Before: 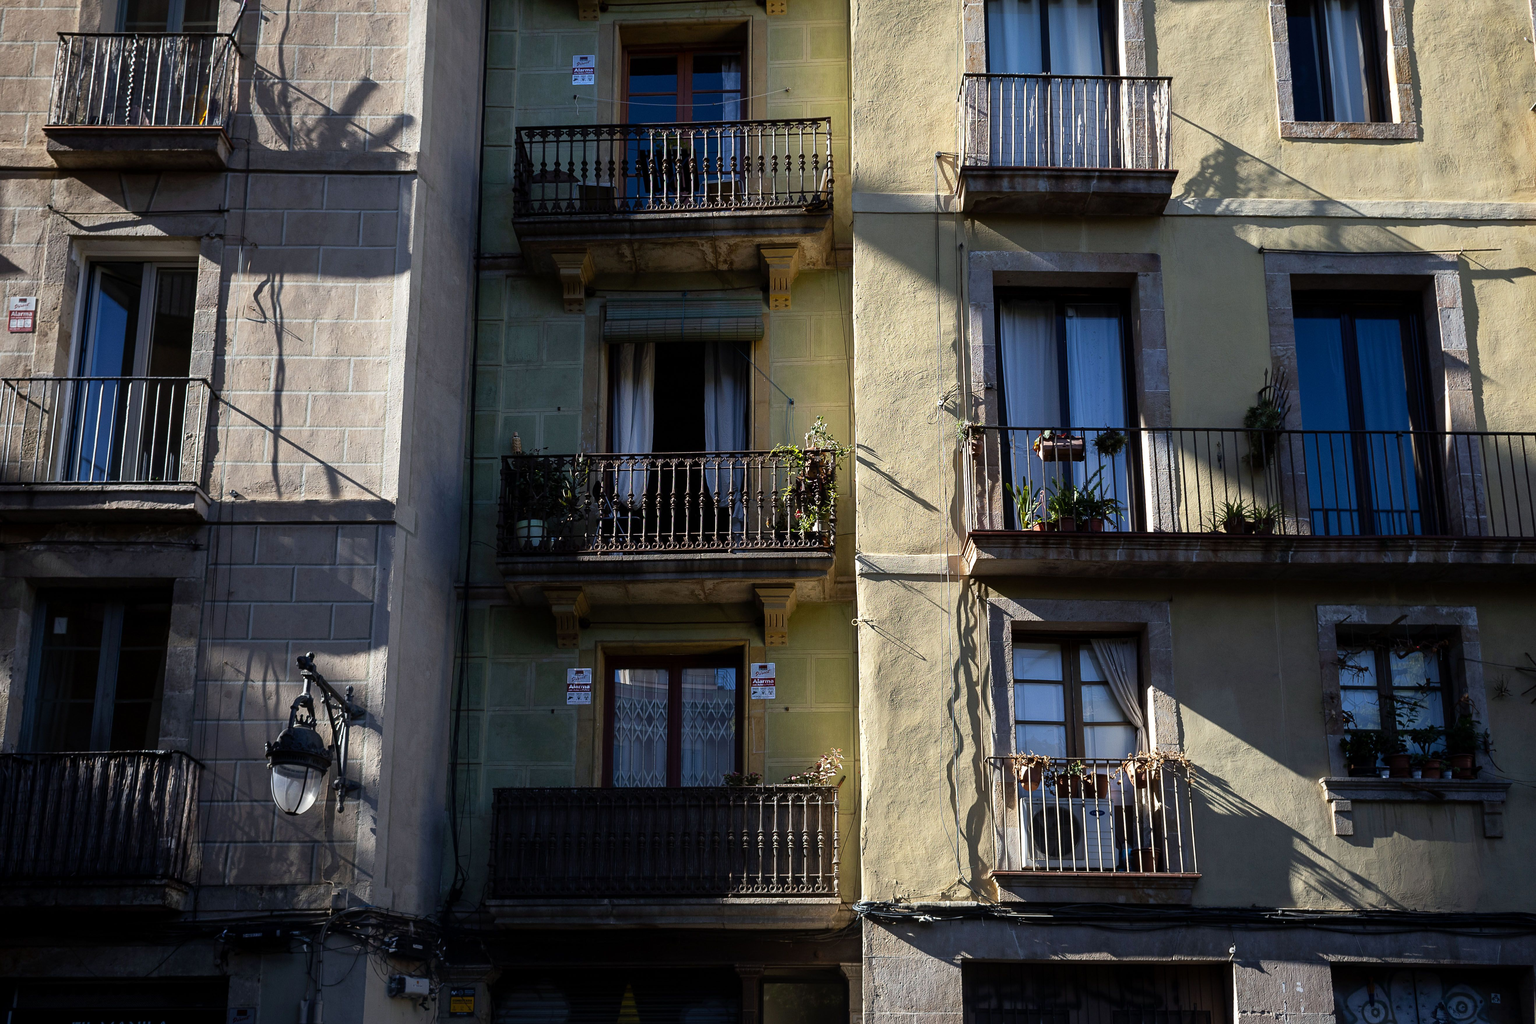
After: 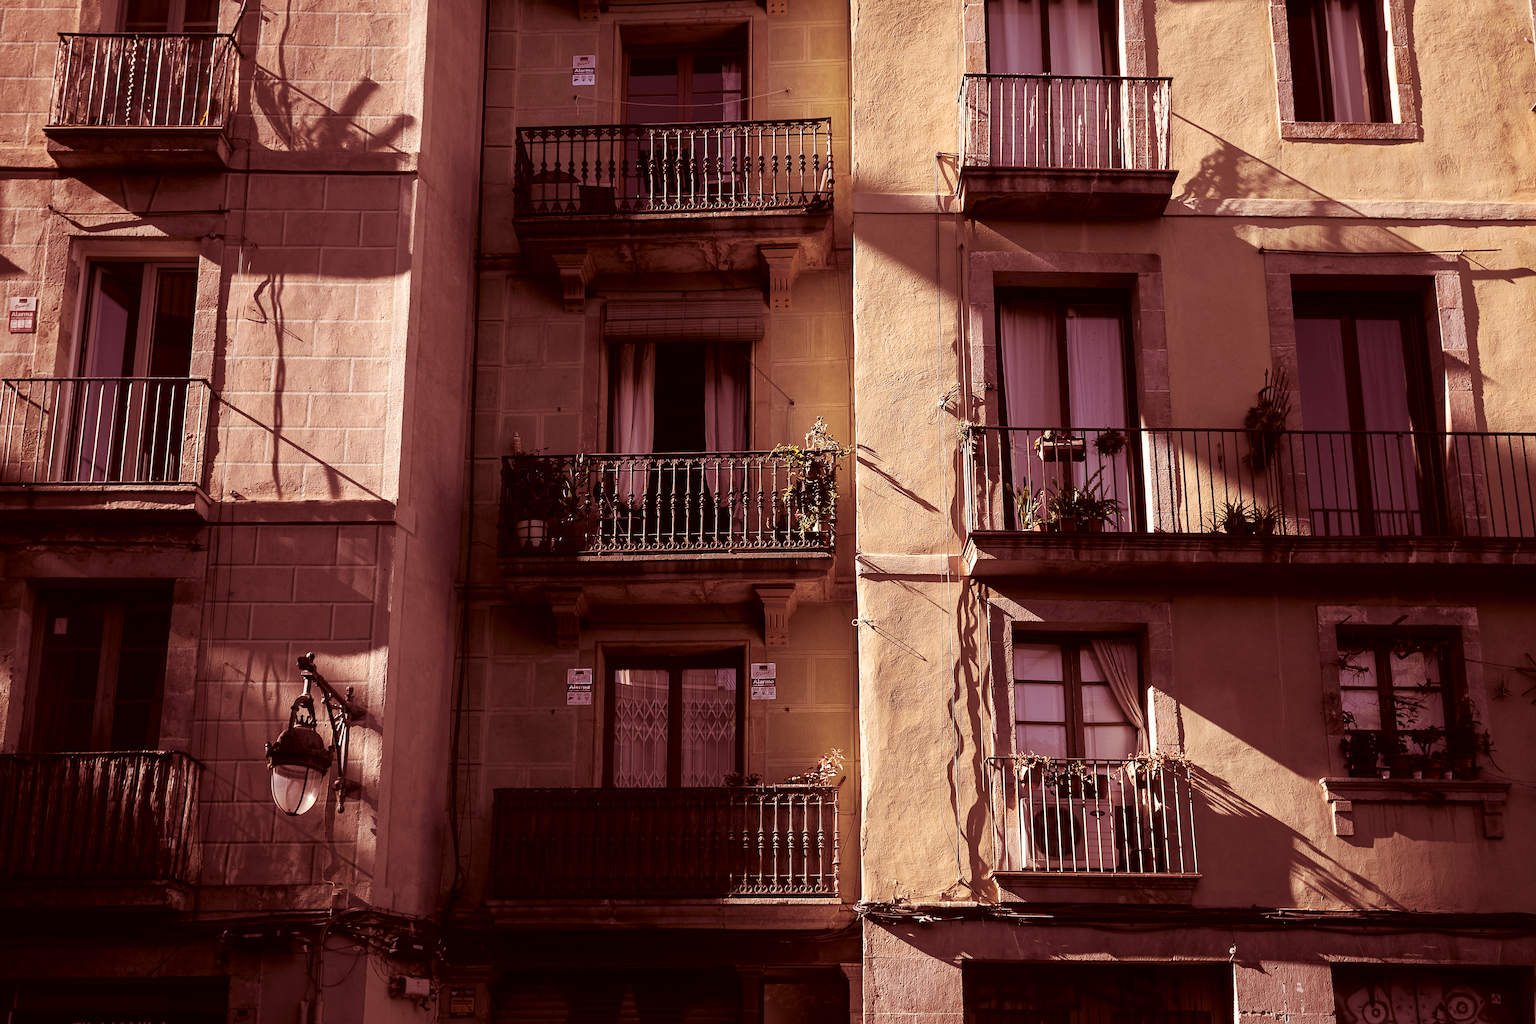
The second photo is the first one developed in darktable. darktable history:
split-toning: on, module defaults
color correction: highlights a* 9.03, highlights b* 8.71, shadows a* 40, shadows b* 40, saturation 0.8
